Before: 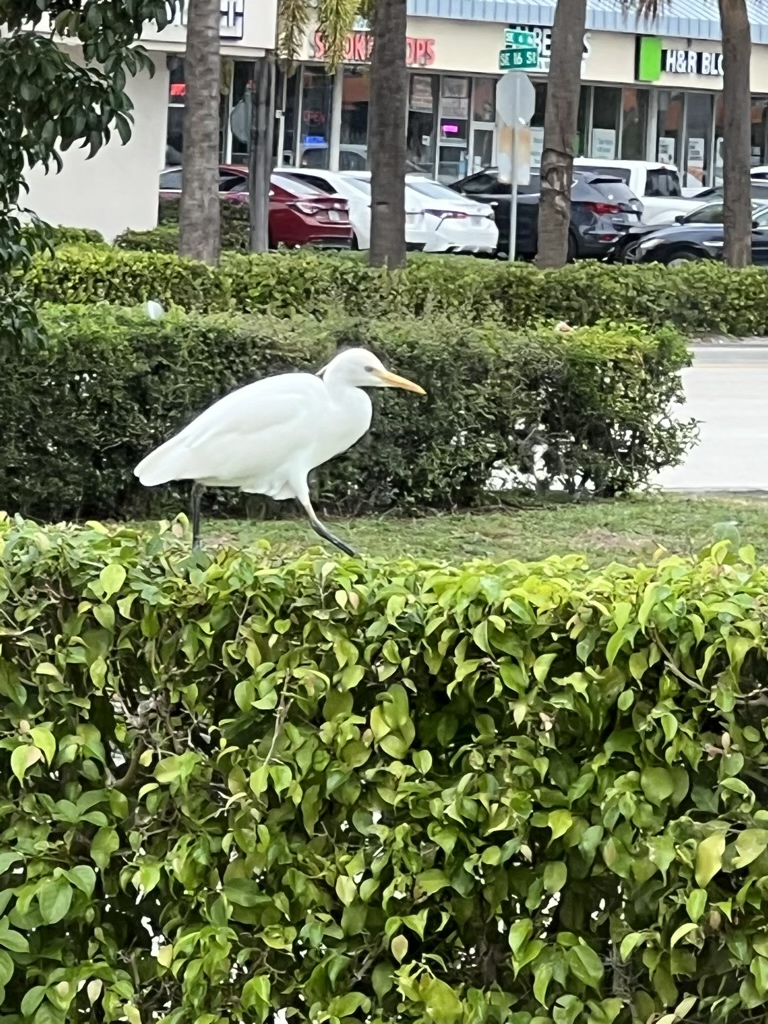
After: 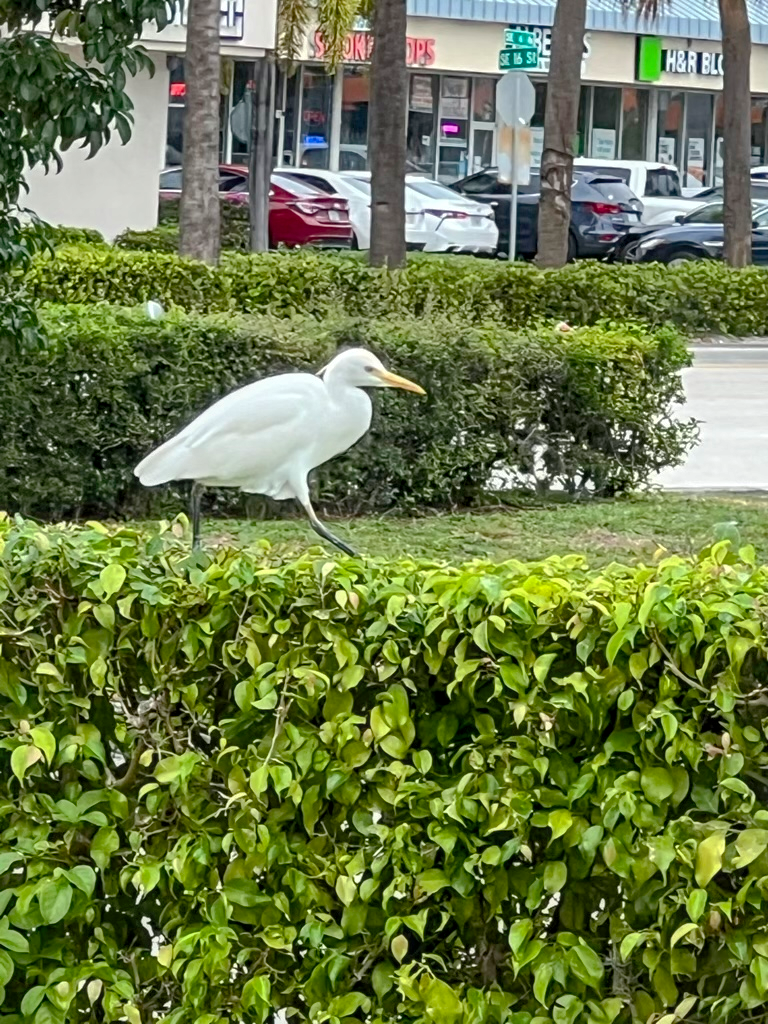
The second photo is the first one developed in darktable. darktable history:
local contrast: on, module defaults
shadows and highlights: on, module defaults
color balance rgb: perceptual saturation grading › global saturation 20%, perceptual saturation grading › highlights -25%, perceptual saturation grading › shadows 25%
